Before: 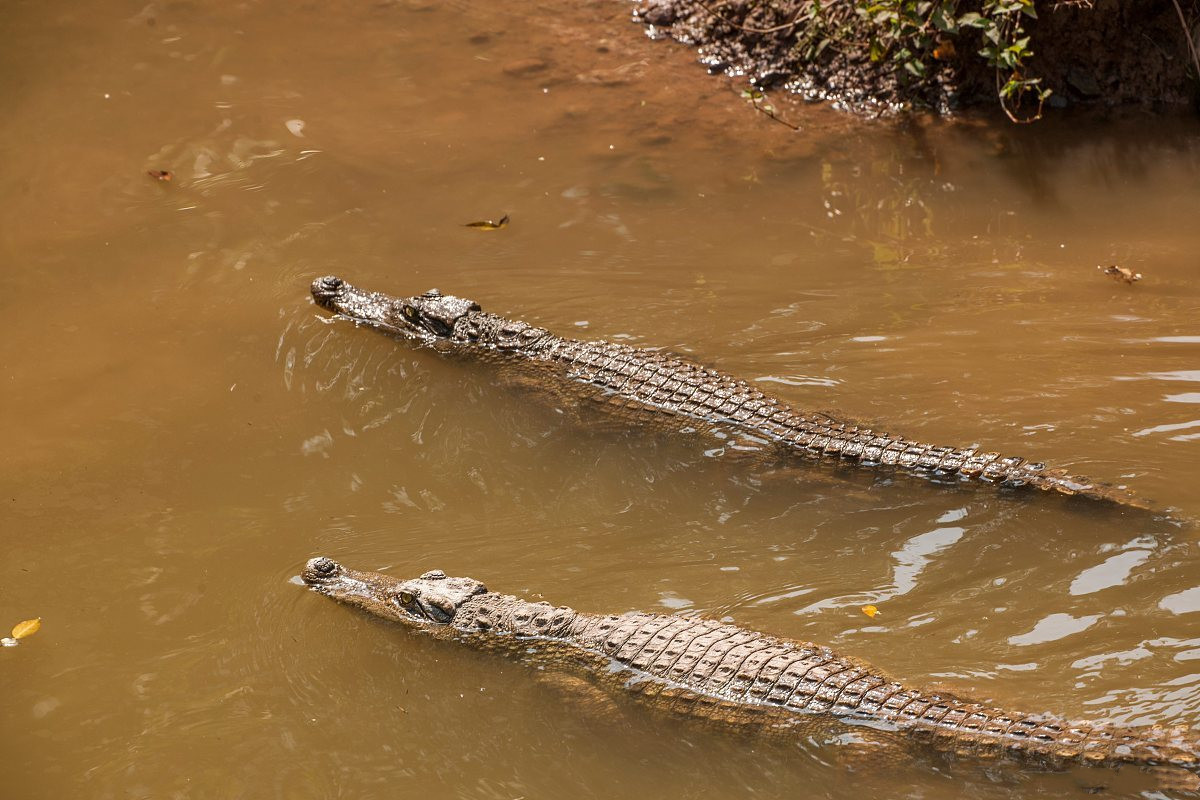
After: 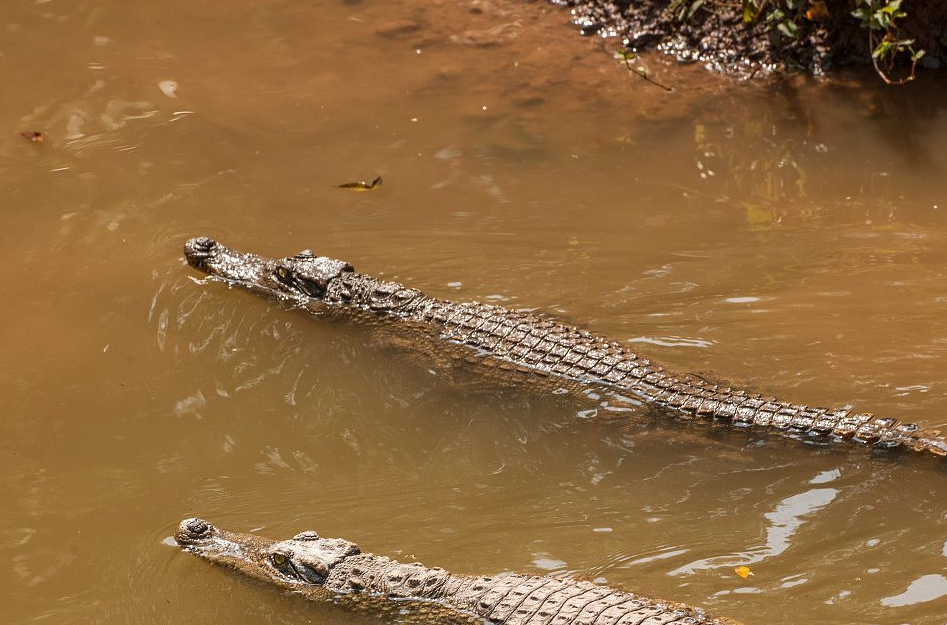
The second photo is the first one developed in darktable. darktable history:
crop and rotate: left 10.644%, top 5.078%, right 10.432%, bottom 16.678%
